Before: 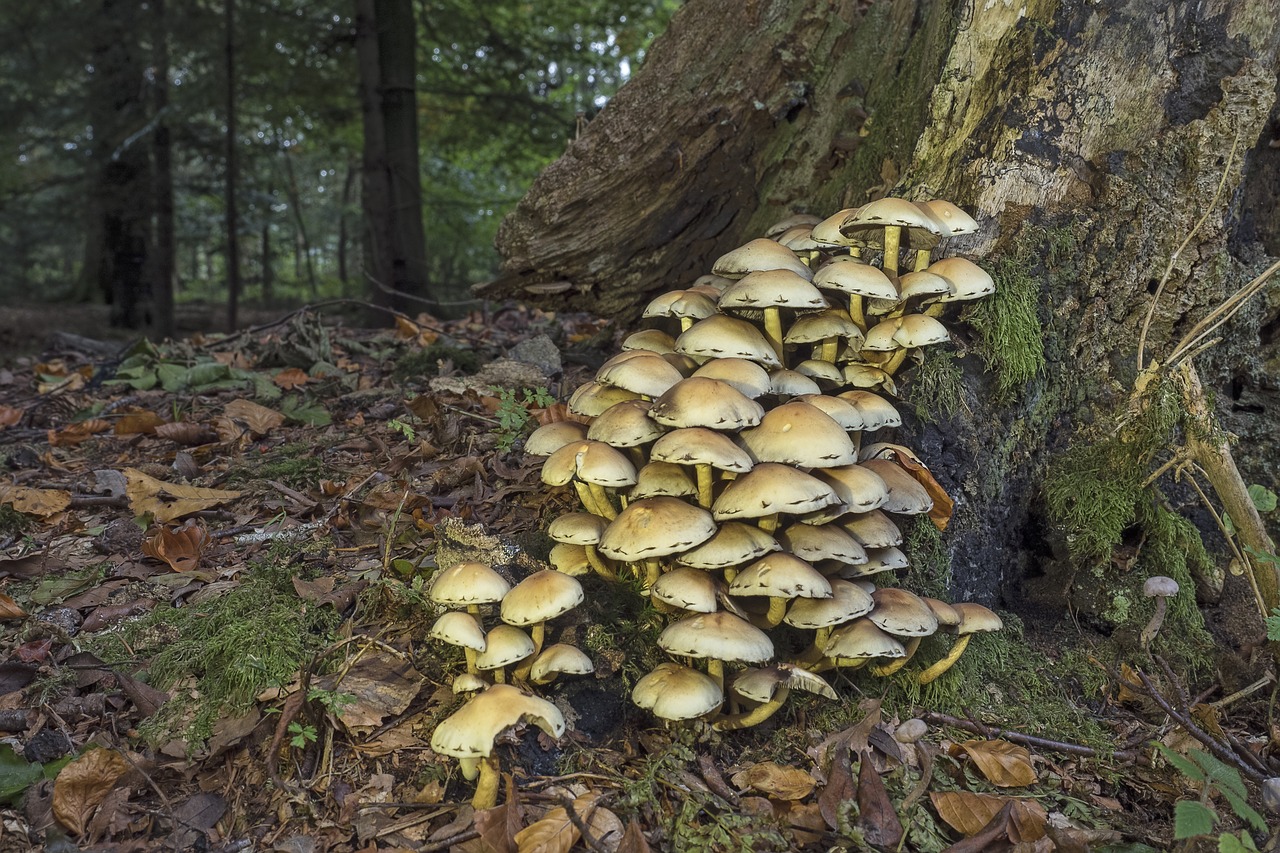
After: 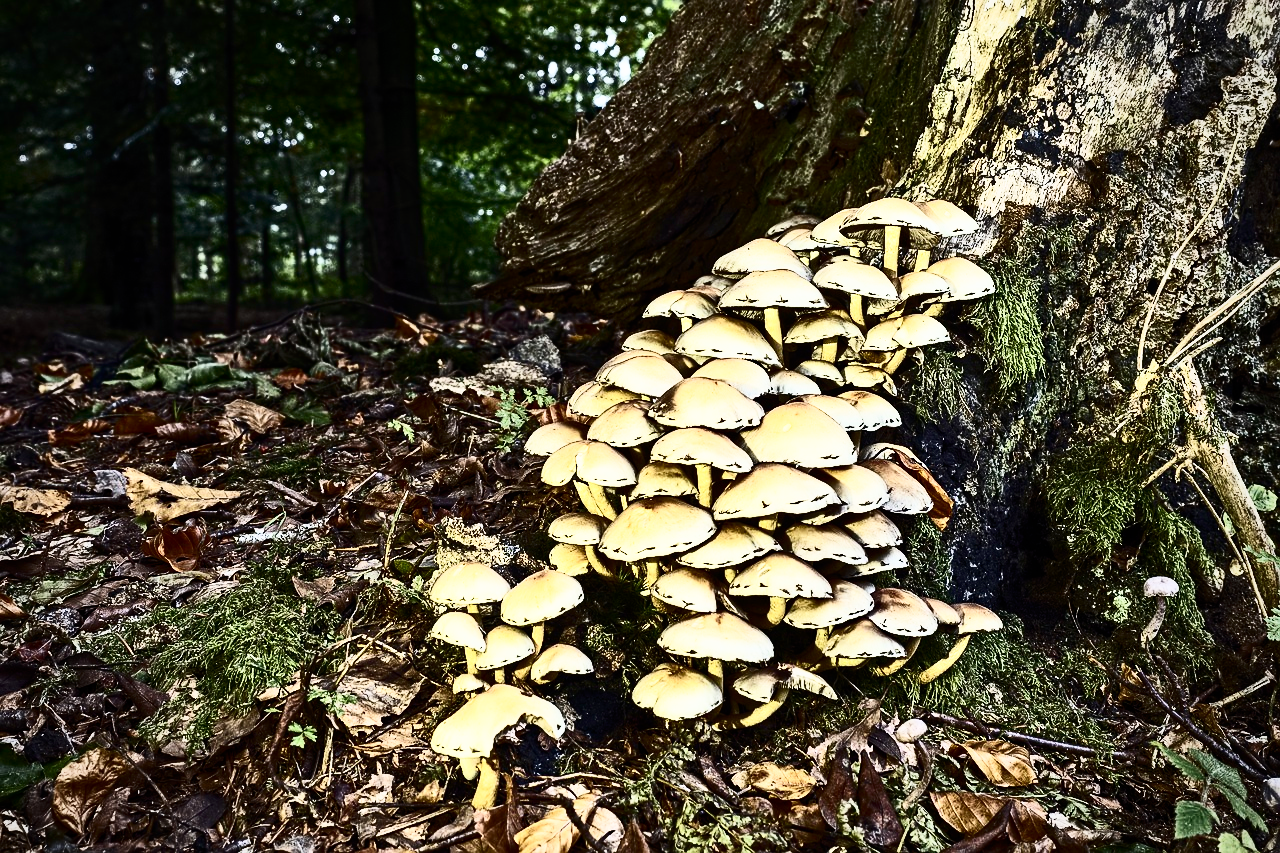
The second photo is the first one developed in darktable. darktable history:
color zones: mix -62.47%
contrast brightness saturation: contrast 0.93, brightness 0.2
vignetting: fall-off radius 93.87%
exposure: black level correction 0, exposure 0.5 EV, compensate exposure bias true, compensate highlight preservation false
haze removal: on, module defaults
sigmoid: contrast 1.7, skew -0.2, preserve hue 0%, red attenuation 0.1, red rotation 0.035, green attenuation 0.1, green rotation -0.017, blue attenuation 0.15, blue rotation -0.052, base primaries Rec2020
